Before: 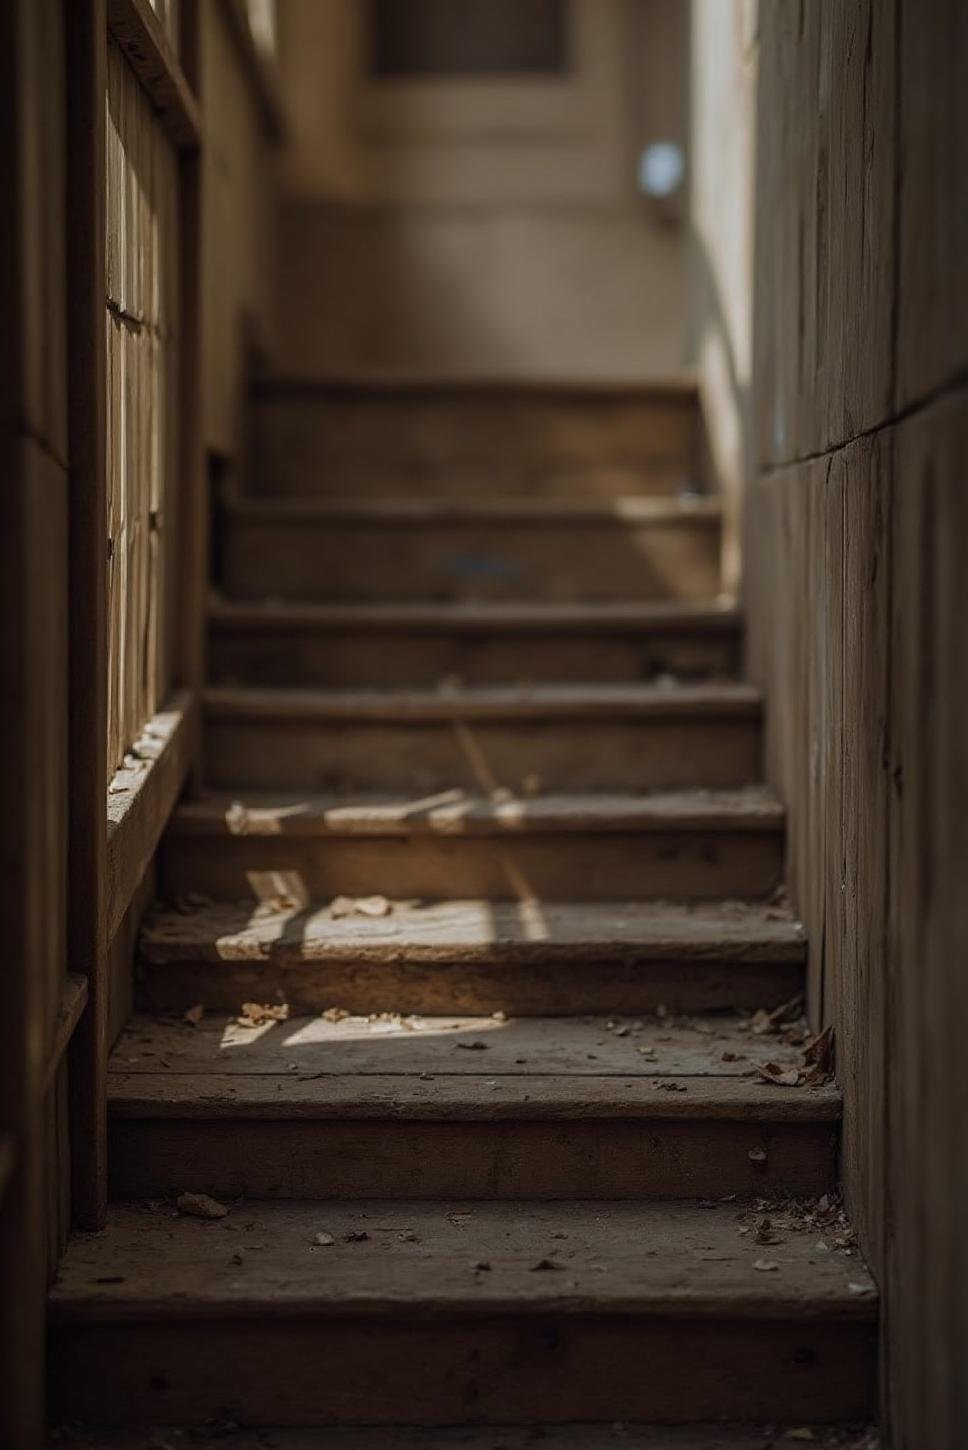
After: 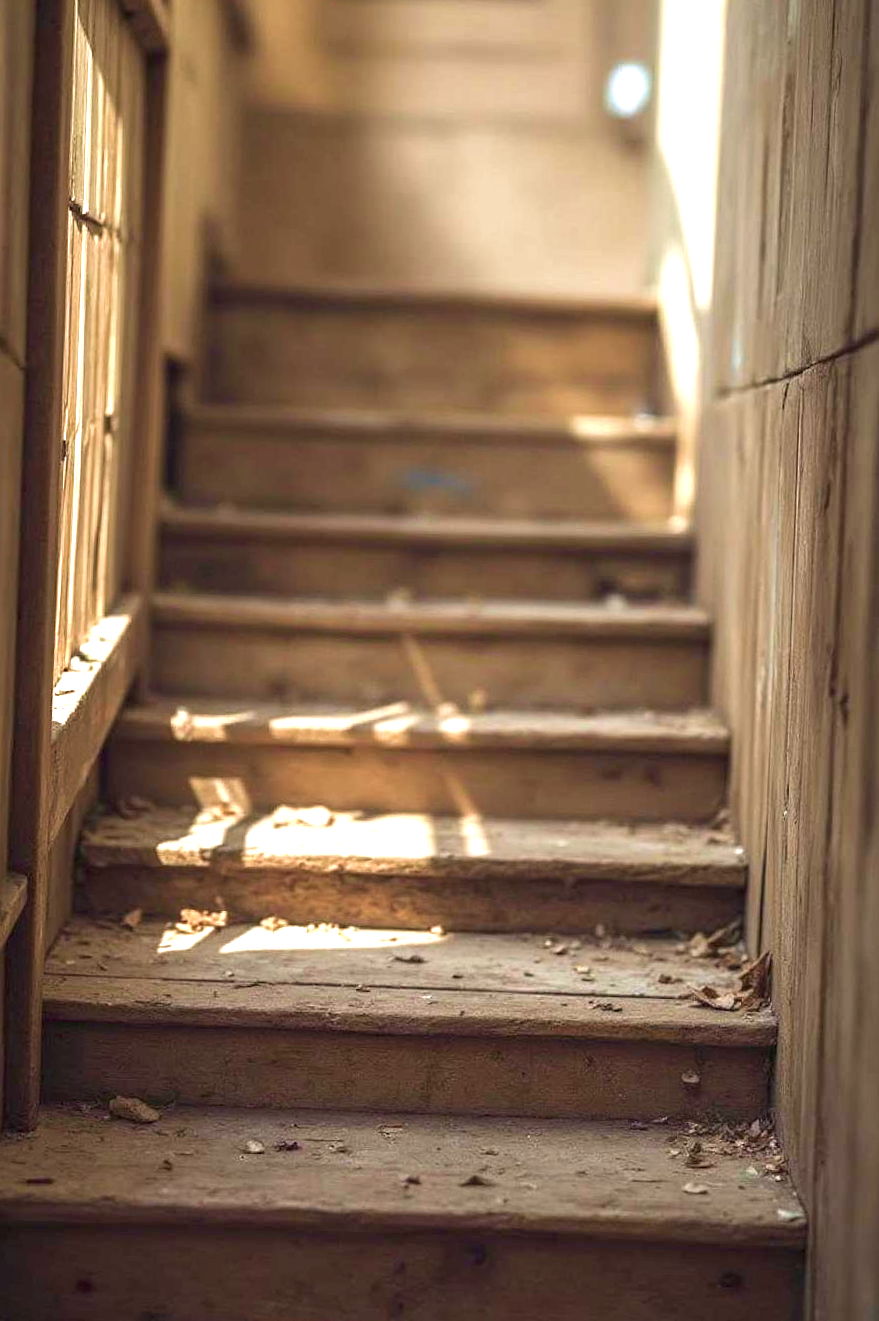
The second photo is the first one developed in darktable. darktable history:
crop and rotate: angle -1.94°, left 3.138%, top 3.733%, right 1.417%, bottom 0.579%
velvia: on, module defaults
exposure: black level correction 0, exposure 2.131 EV, compensate exposure bias true, compensate highlight preservation false
